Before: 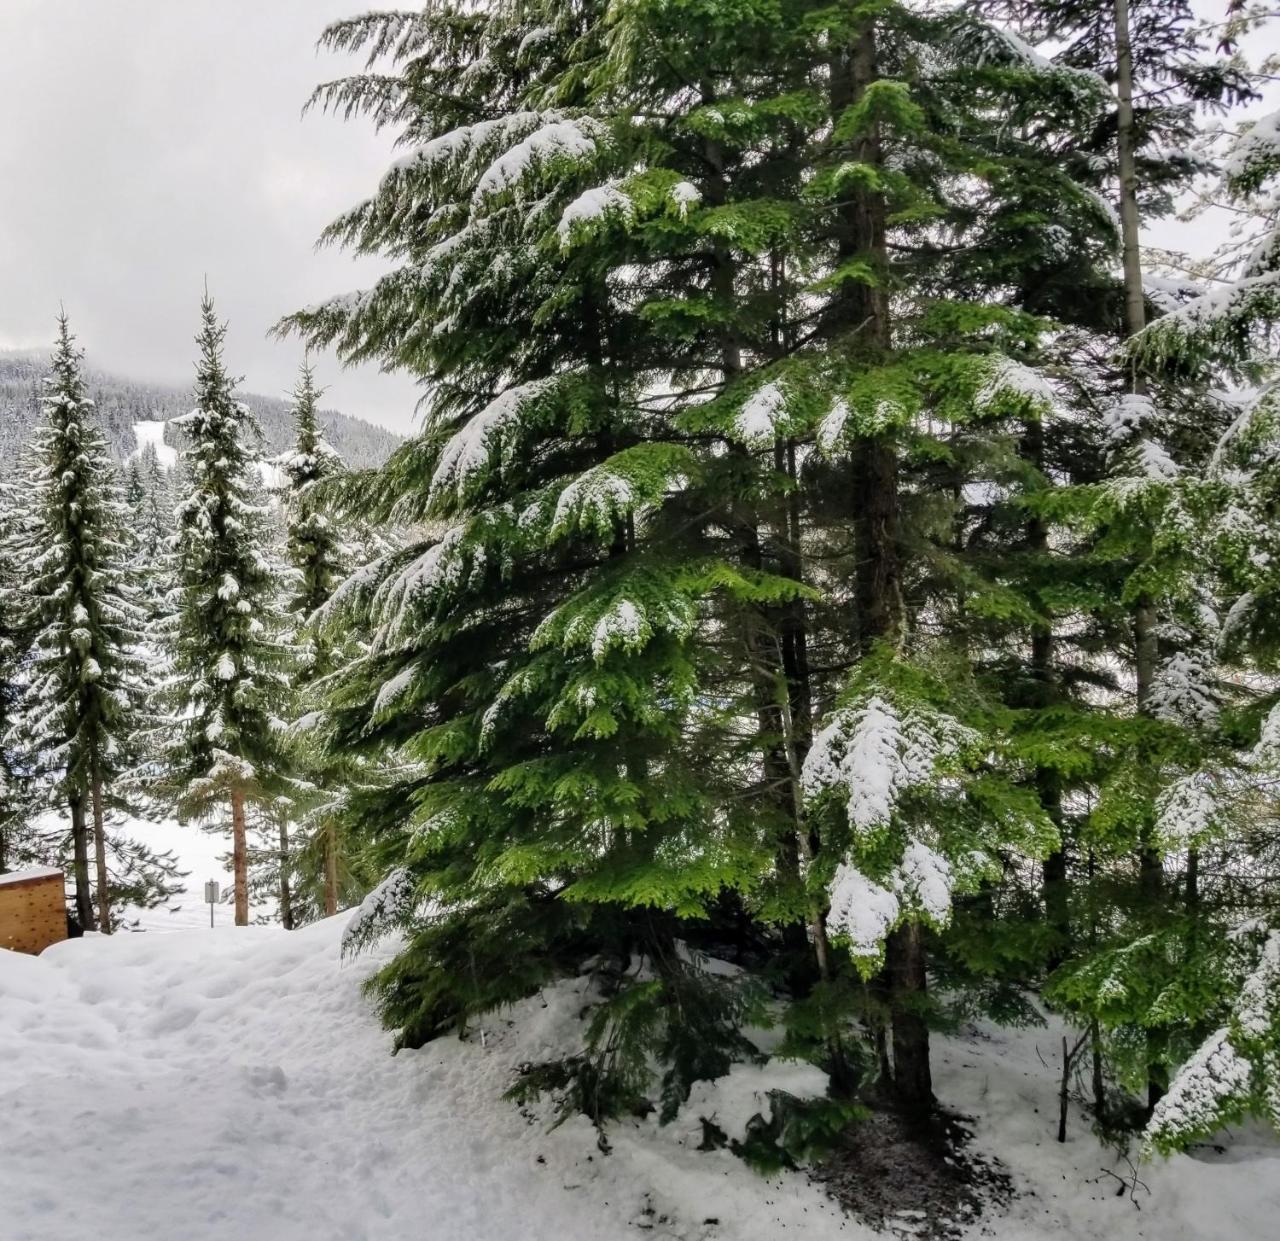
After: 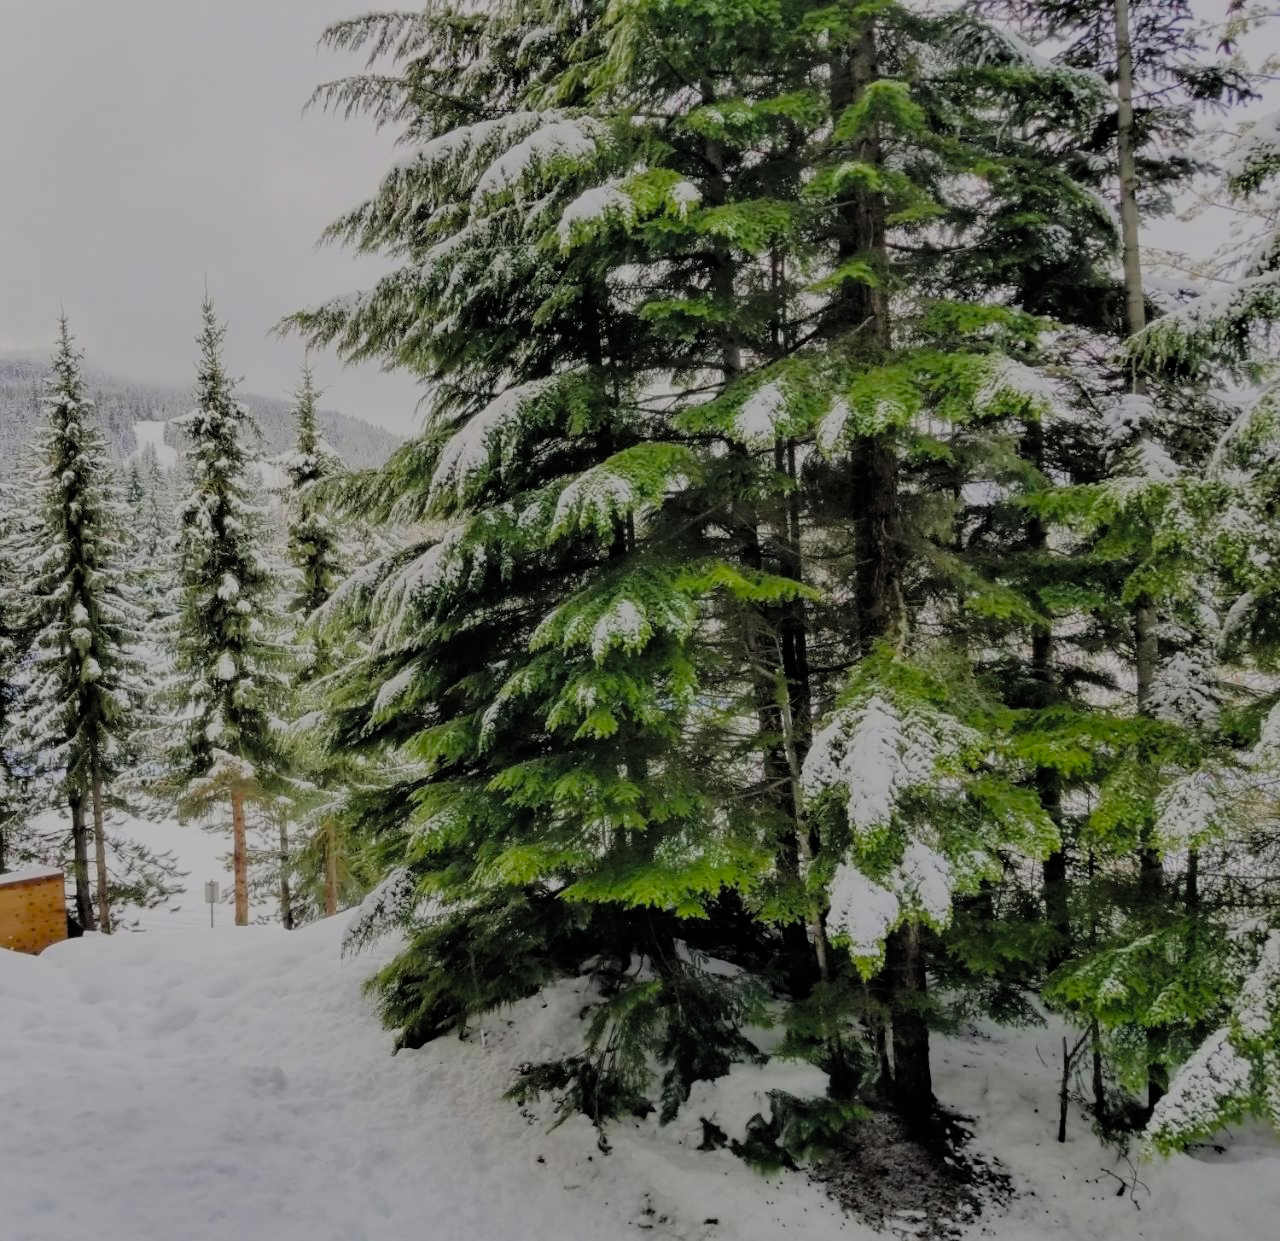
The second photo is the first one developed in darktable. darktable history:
color correction: saturation 0.85
filmic rgb: white relative exposure 8 EV, threshold 3 EV, hardness 2.44, latitude 10.07%, contrast 0.72, highlights saturation mix 10%, shadows ↔ highlights balance 1.38%, color science v4 (2020), enable highlight reconstruction true
